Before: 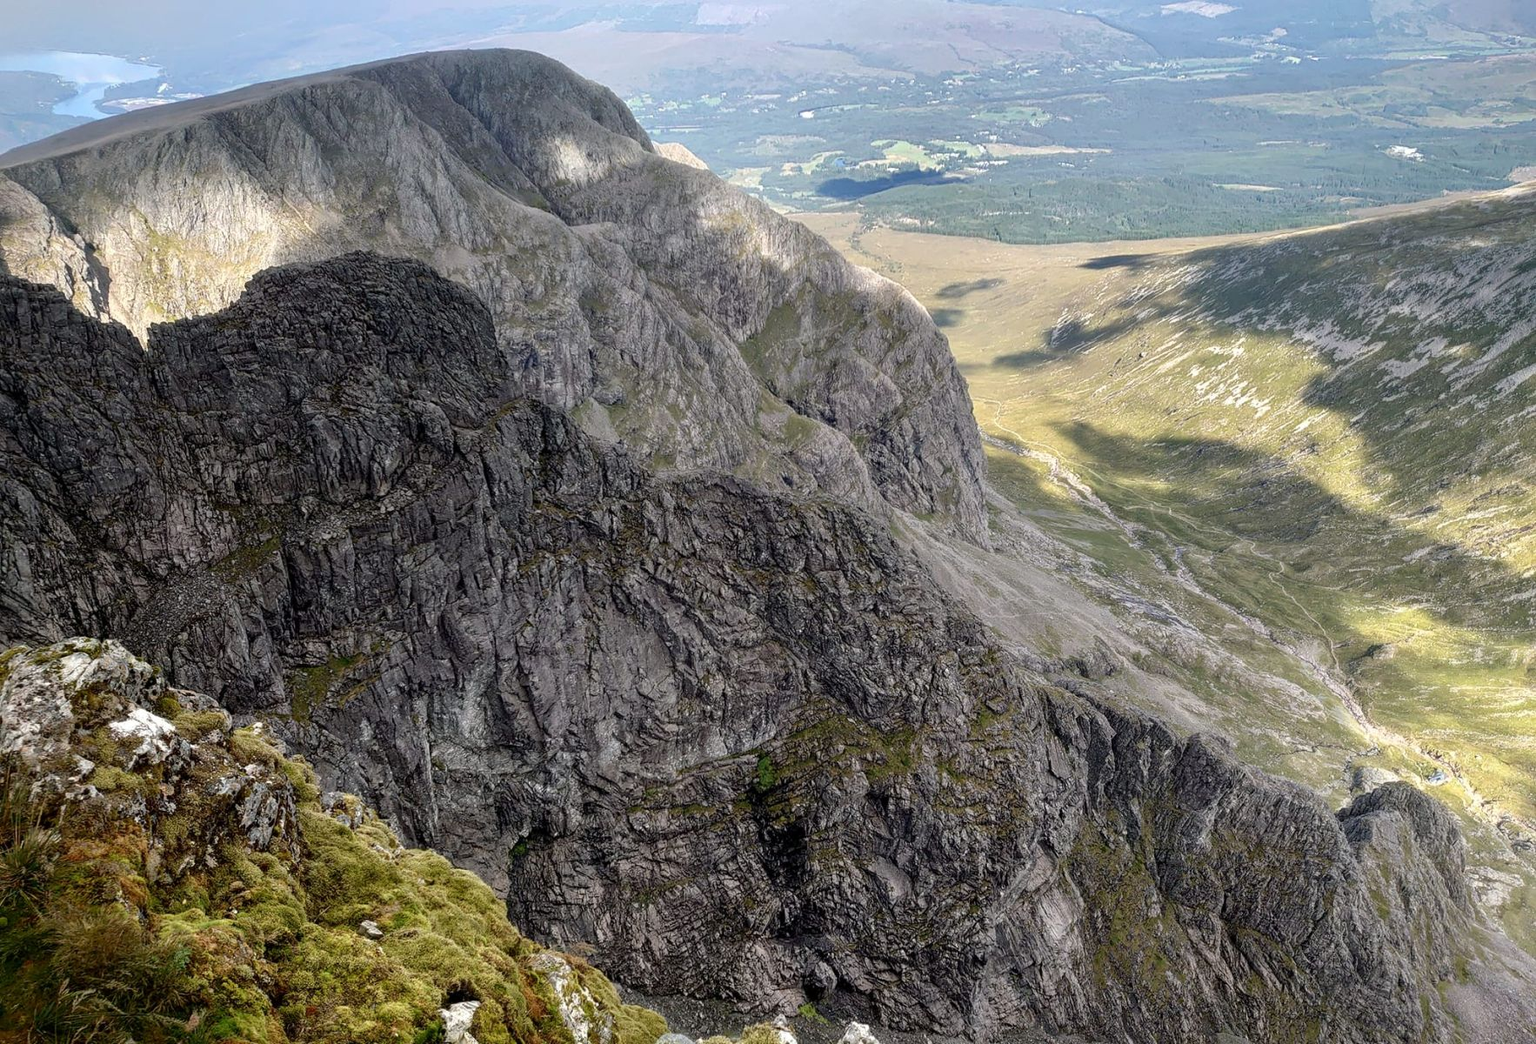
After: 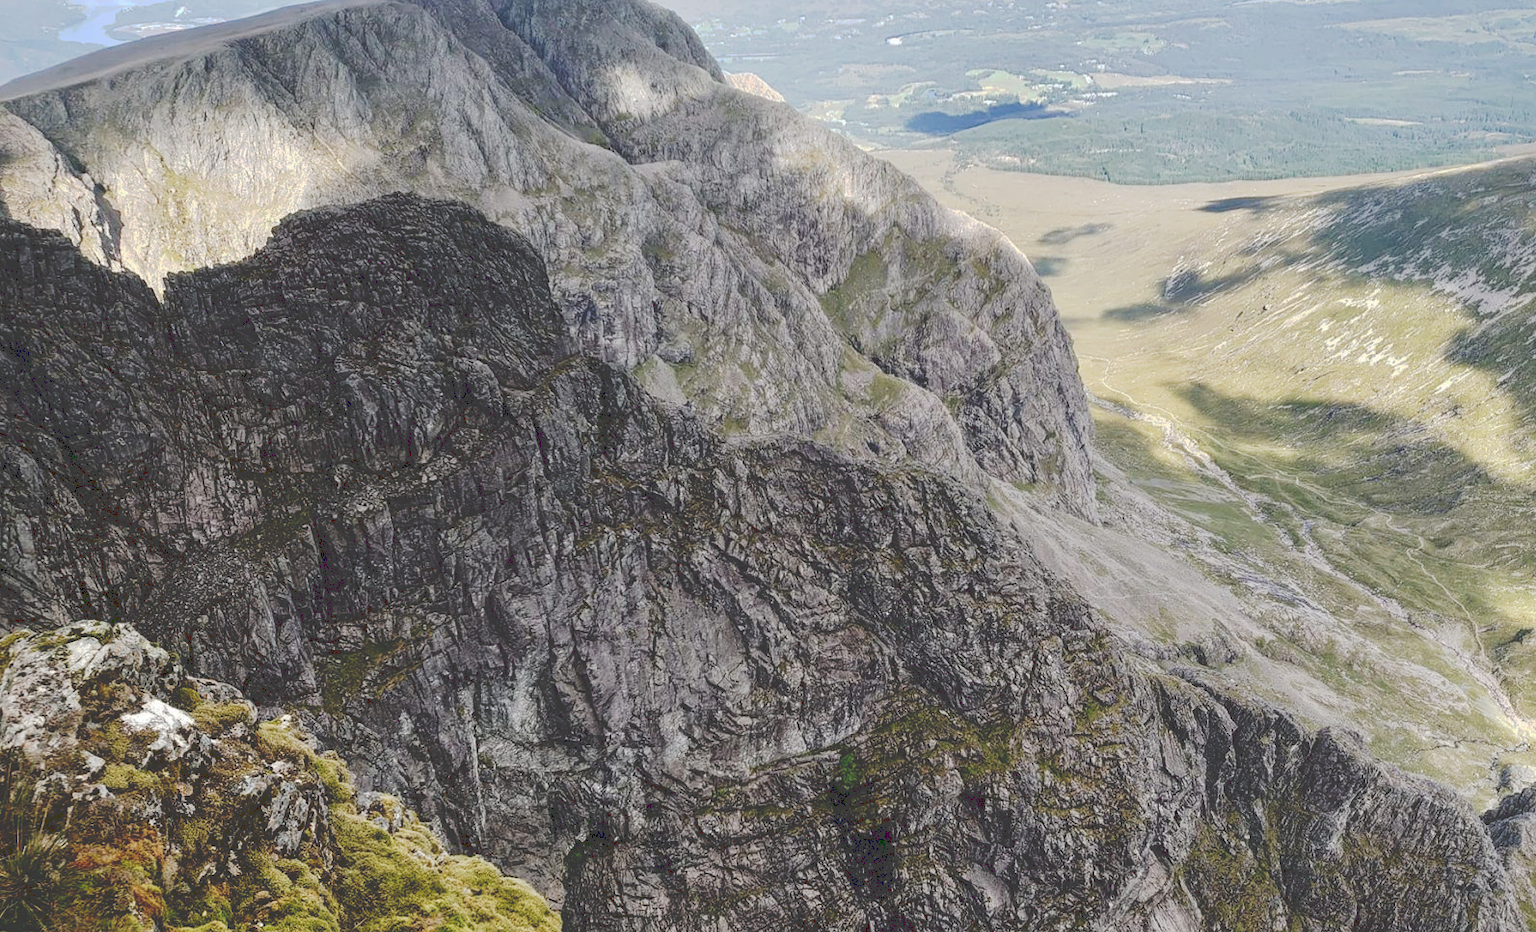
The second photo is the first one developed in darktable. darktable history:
crop: top 7.425%, right 9.766%, bottom 11.955%
tone curve: curves: ch0 [(0, 0) (0.003, 0.232) (0.011, 0.232) (0.025, 0.232) (0.044, 0.233) (0.069, 0.234) (0.1, 0.237) (0.136, 0.247) (0.177, 0.258) (0.224, 0.283) (0.277, 0.332) (0.335, 0.401) (0.399, 0.483) (0.468, 0.56) (0.543, 0.637) (0.623, 0.706) (0.709, 0.764) (0.801, 0.816) (0.898, 0.859) (1, 1)], preserve colors none
